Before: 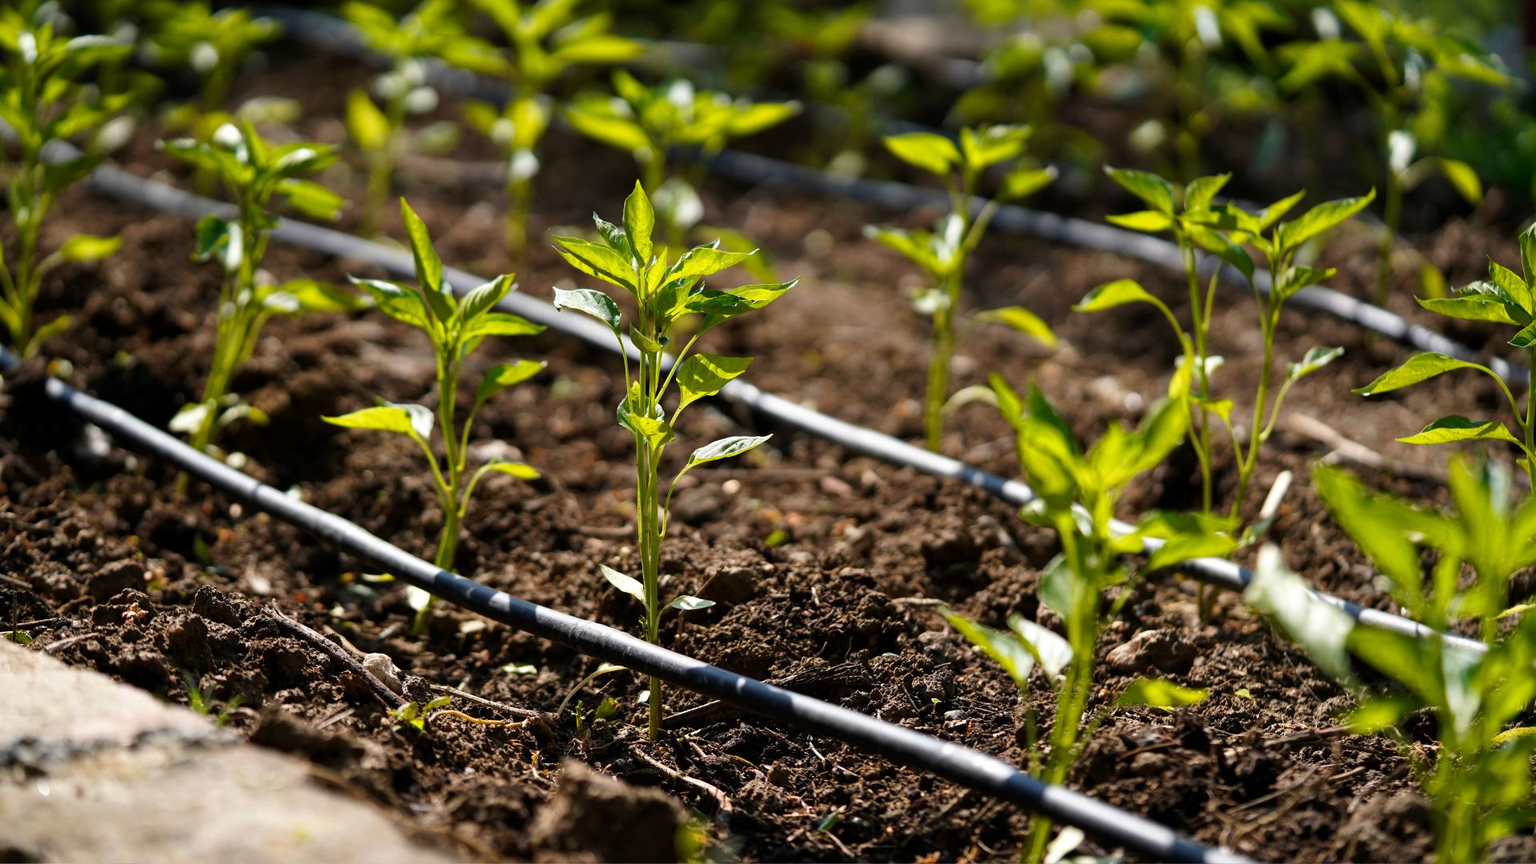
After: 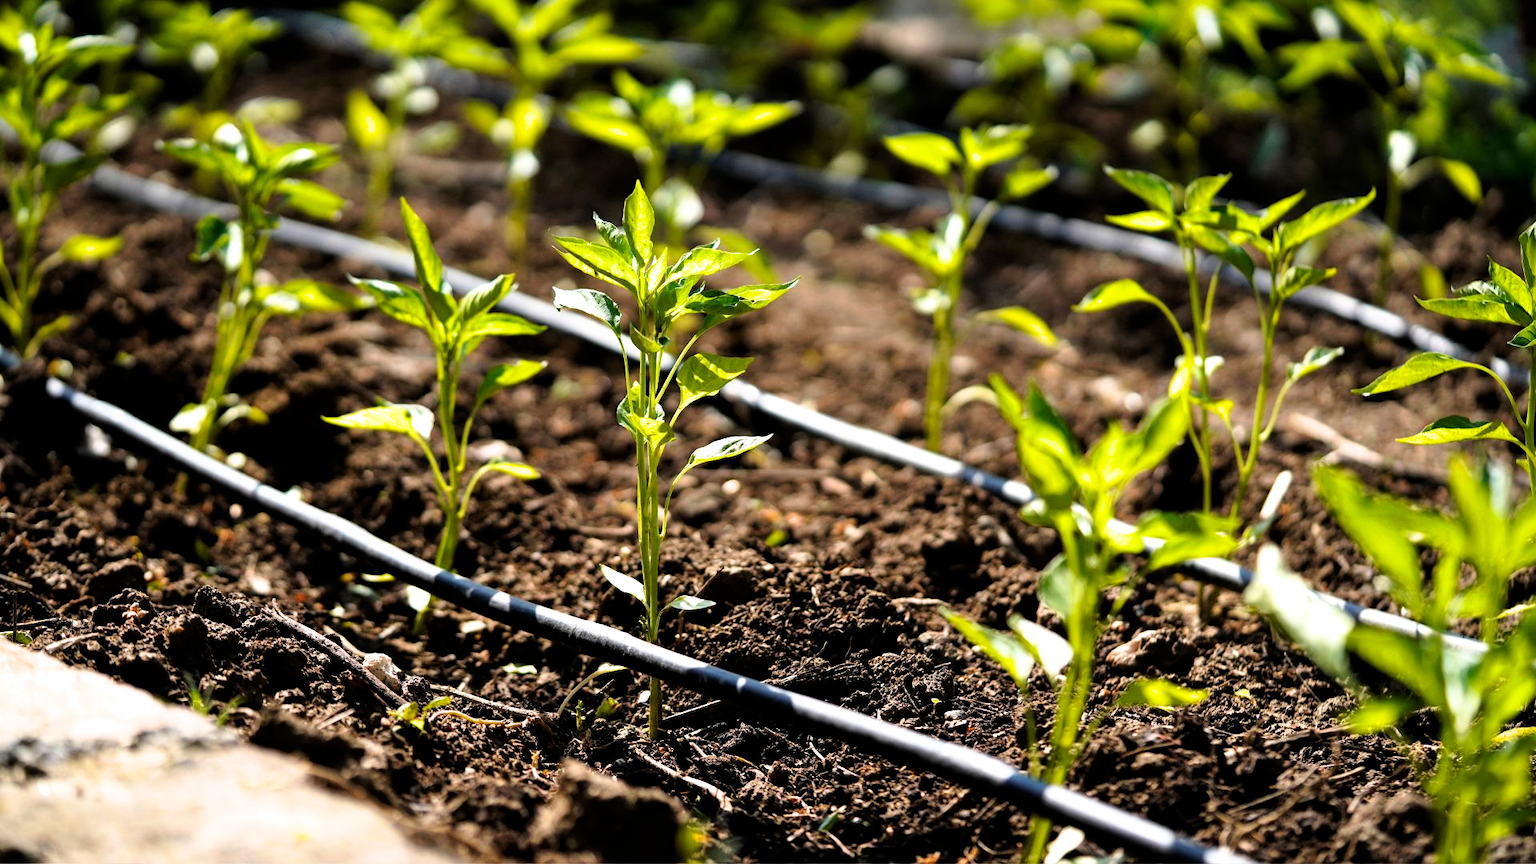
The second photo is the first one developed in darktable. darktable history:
contrast brightness saturation: contrast 0.043, saturation 0.072
filmic rgb: black relative exposure -12.12 EV, white relative exposure 2.8 EV, target black luminance 0%, hardness 8.02, latitude 70.46%, contrast 1.139, highlights saturation mix 10.57%, shadows ↔ highlights balance -0.387%, iterations of high-quality reconstruction 0
exposure: exposure 0.288 EV, compensate highlight preservation false
tone equalizer: -8 EV -0.446 EV, -7 EV -0.41 EV, -6 EV -0.351 EV, -5 EV -0.244 EV, -3 EV 0.193 EV, -2 EV 0.32 EV, -1 EV 0.37 EV, +0 EV 0.424 EV
